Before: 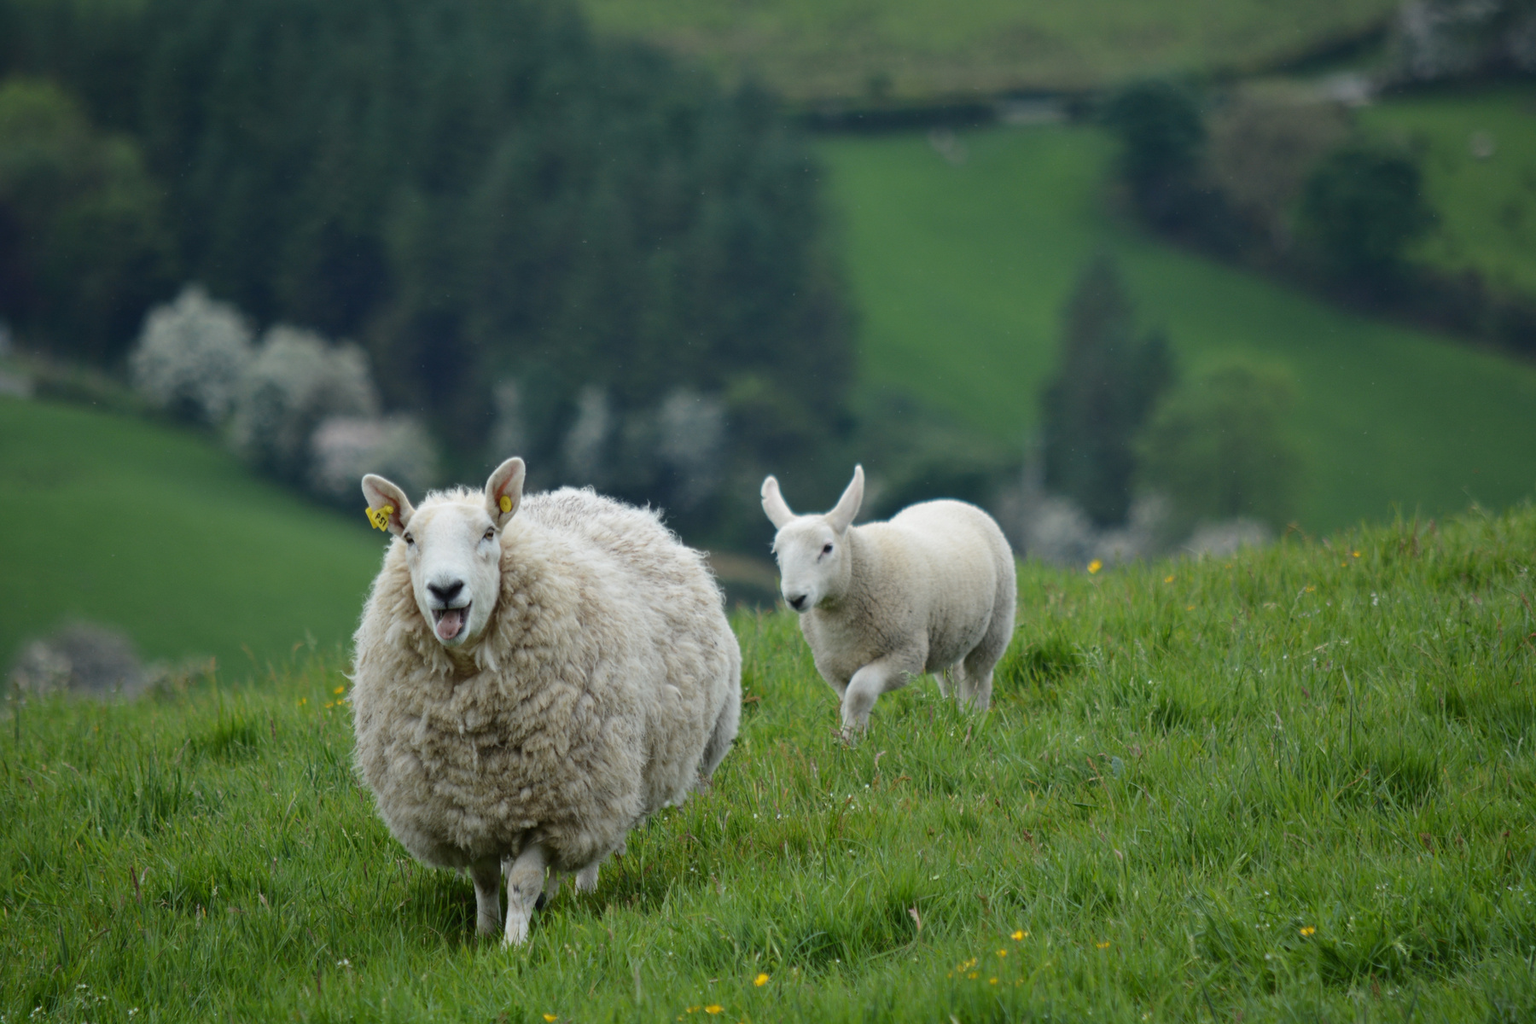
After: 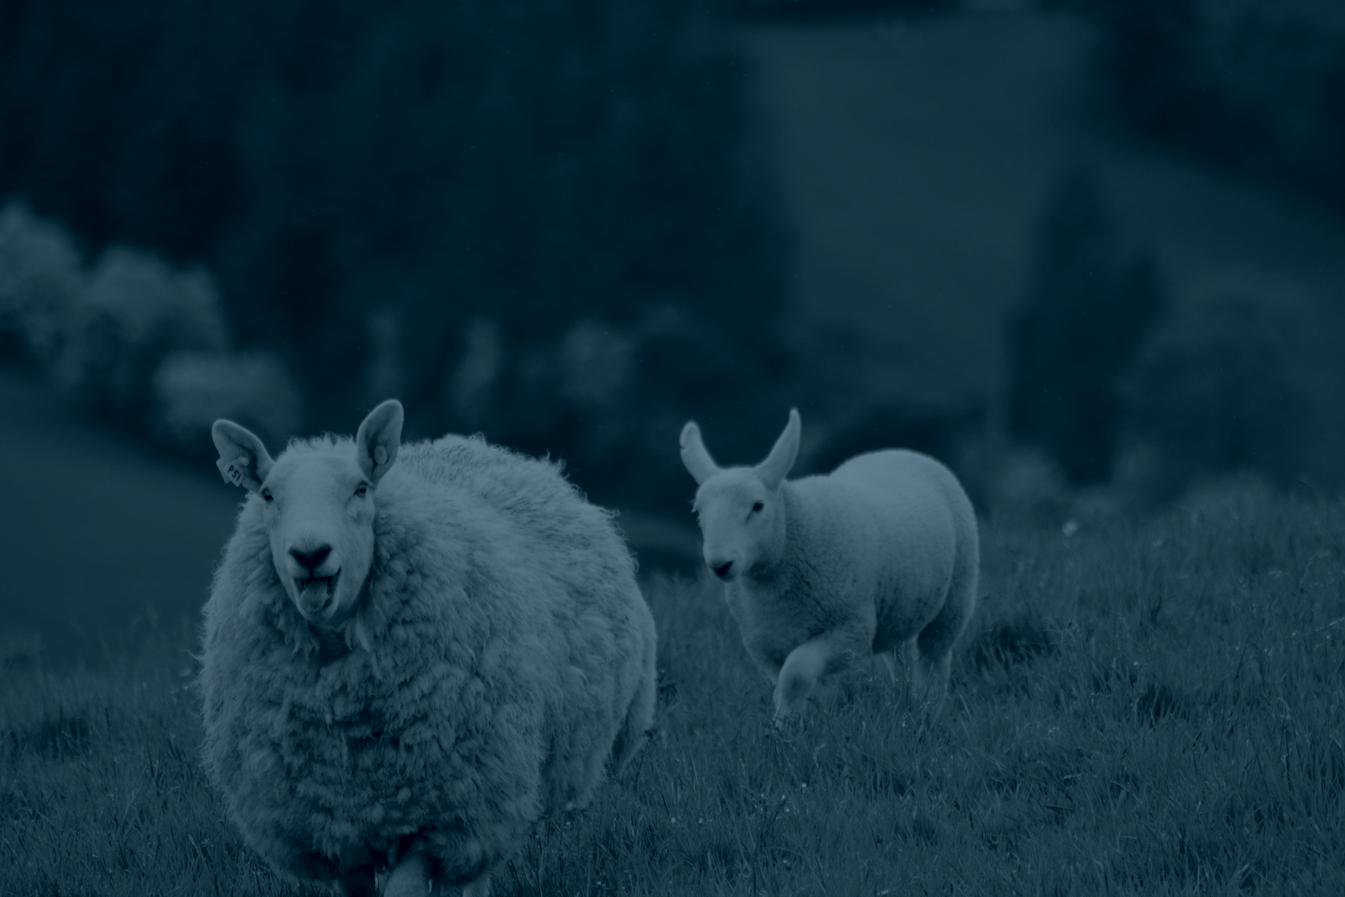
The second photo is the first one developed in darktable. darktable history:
colorize: hue 194.4°, saturation 29%, source mix 61.75%, lightness 3.98%, version 1
crop and rotate: left 11.831%, top 11.346%, right 13.429%, bottom 13.899%
